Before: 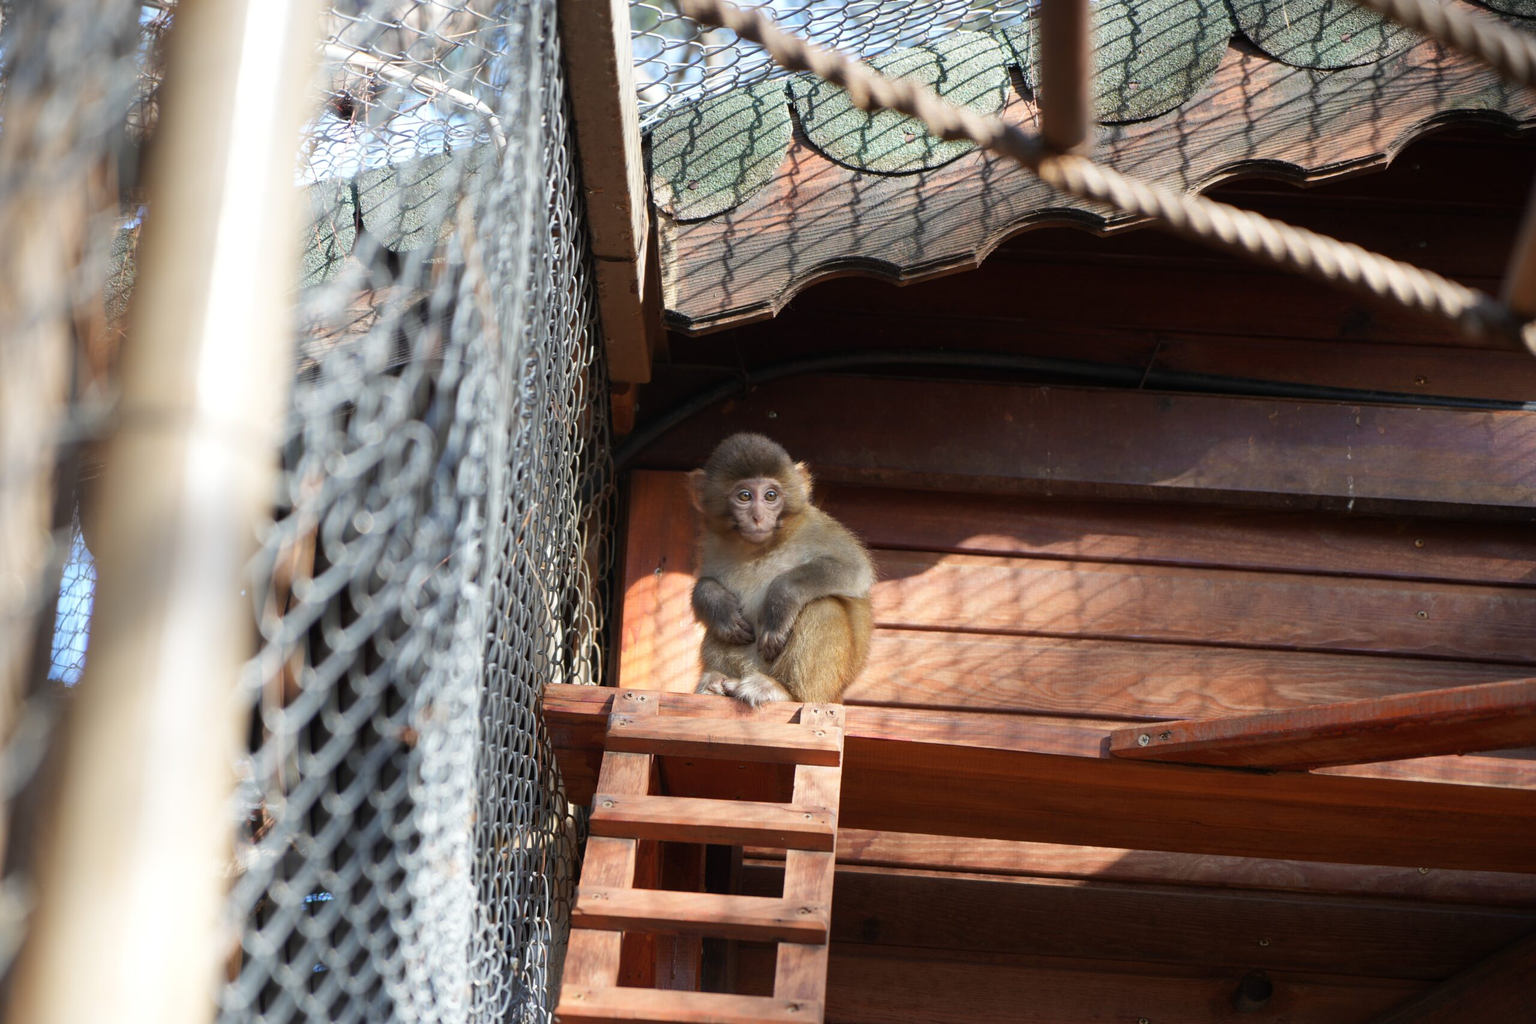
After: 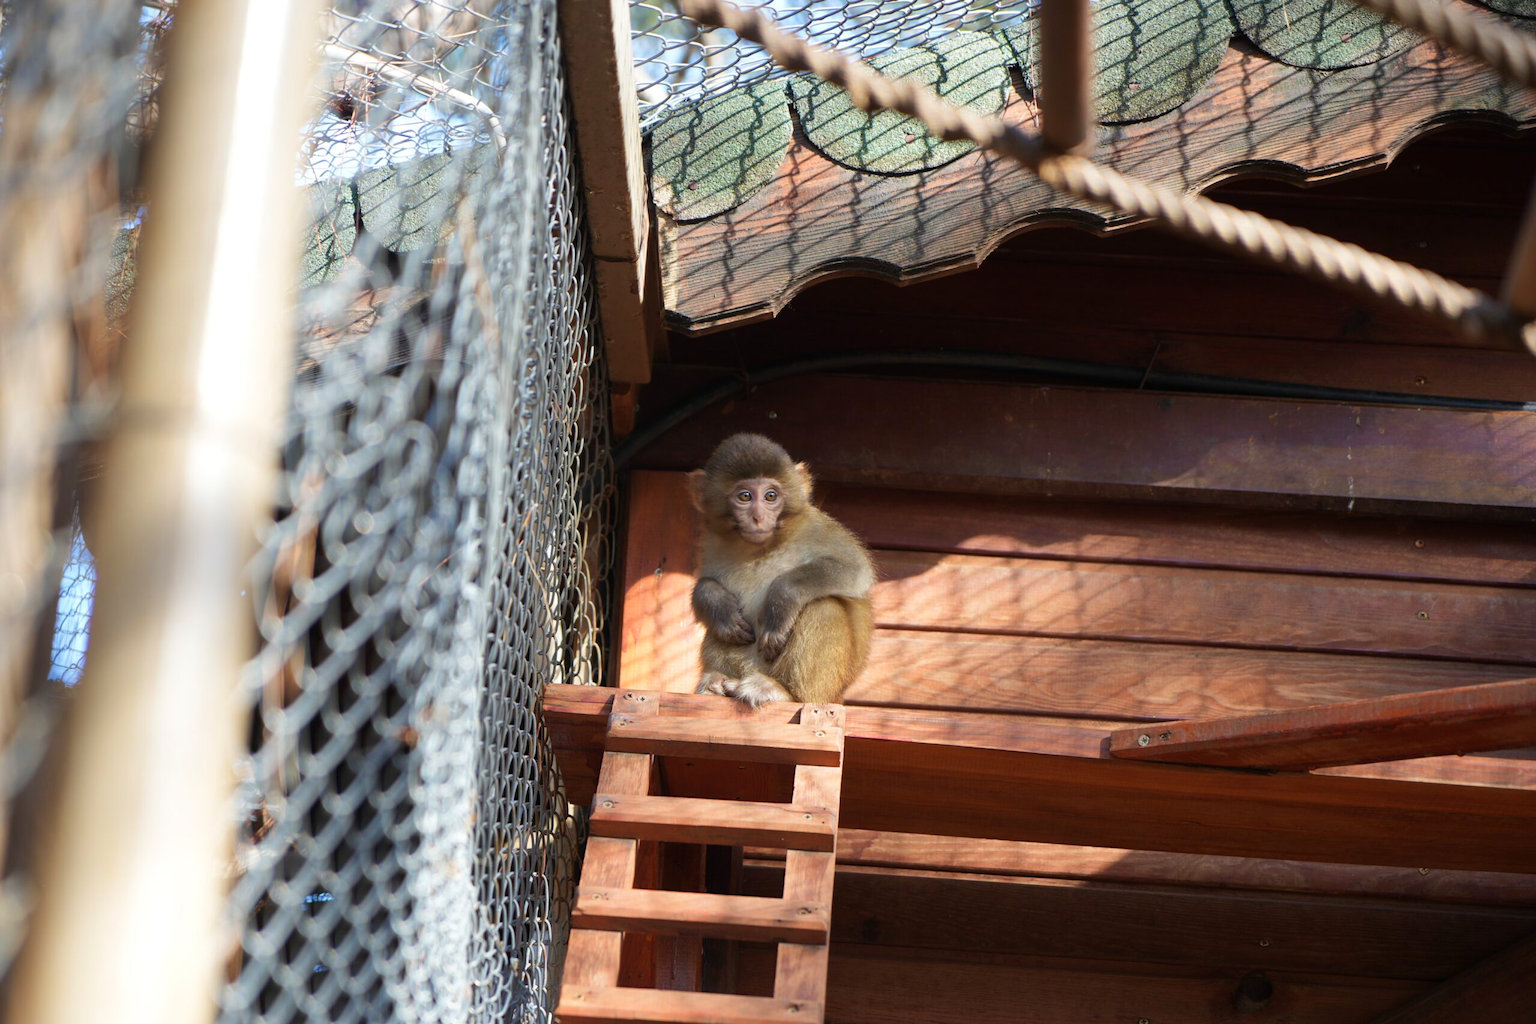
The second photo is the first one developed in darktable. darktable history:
color zones: curves: ch2 [(0, 0.5) (0.143, 0.5) (0.286, 0.489) (0.415, 0.421) (0.571, 0.5) (0.714, 0.5) (0.857, 0.5) (1, 0.5)]
velvia: on, module defaults
